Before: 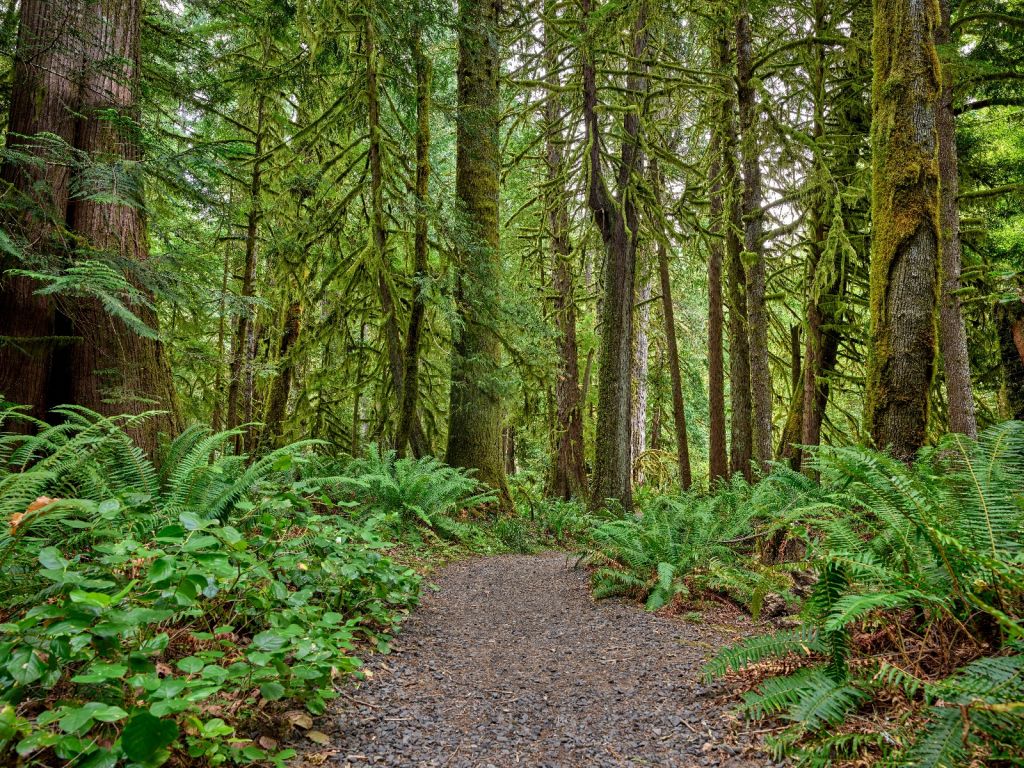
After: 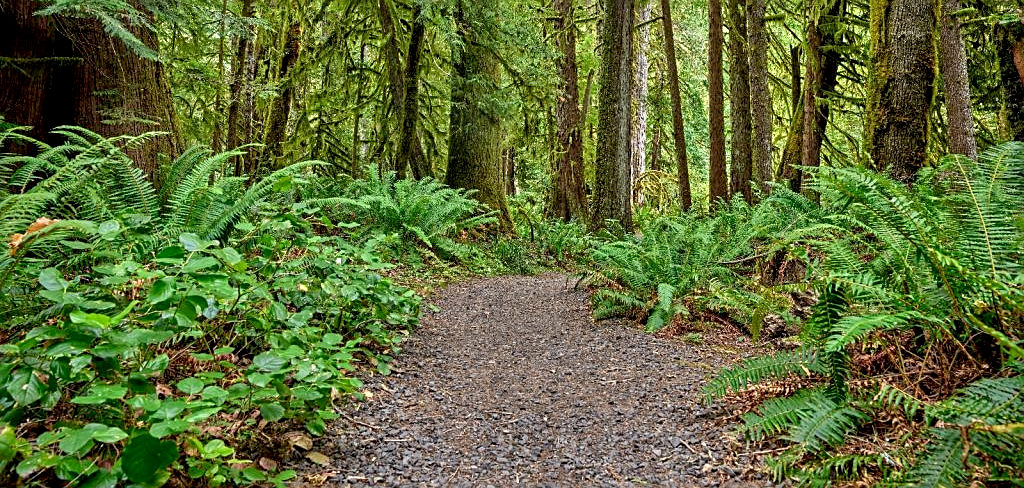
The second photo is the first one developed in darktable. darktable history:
exposure: black level correction 0.005, exposure 0.286 EV, compensate highlight preservation false
crop and rotate: top 36.435%
sharpen: on, module defaults
